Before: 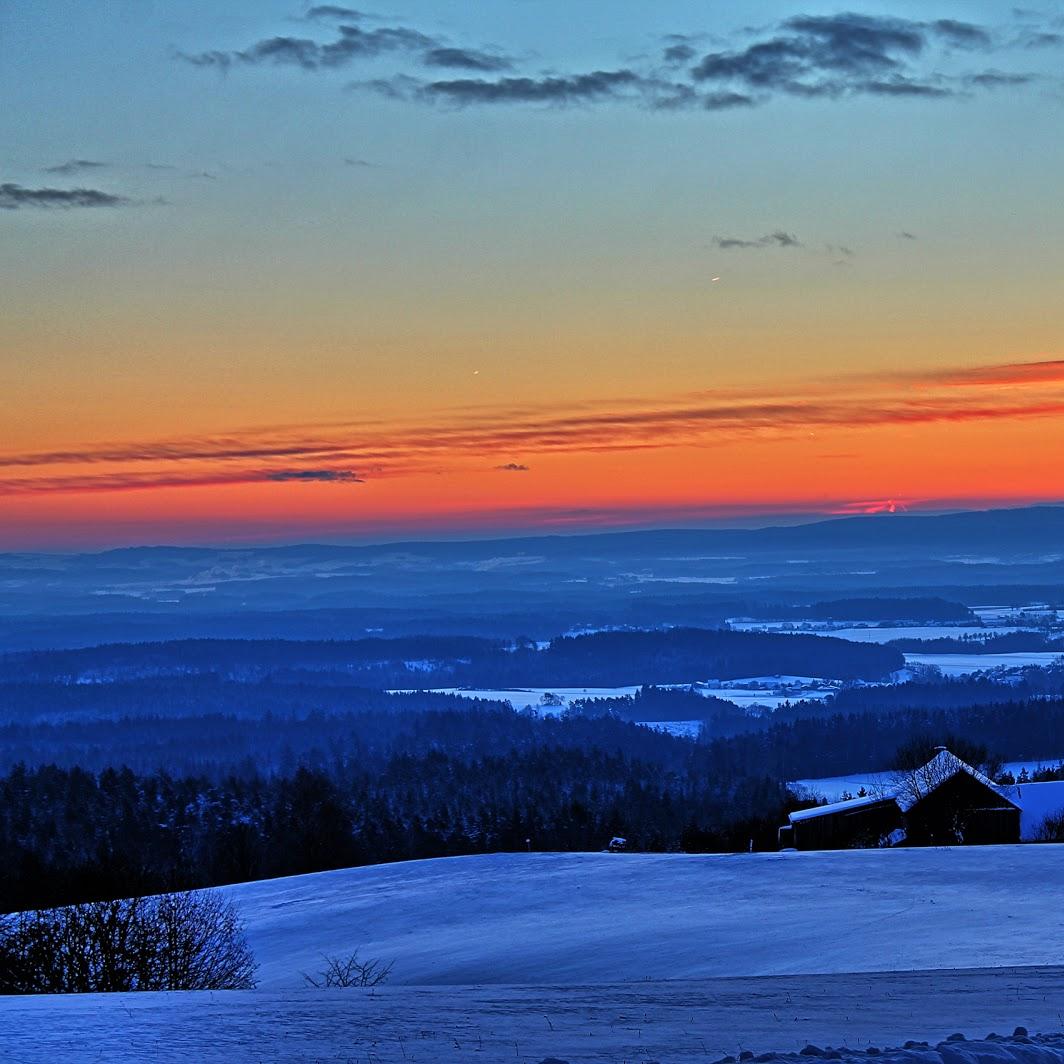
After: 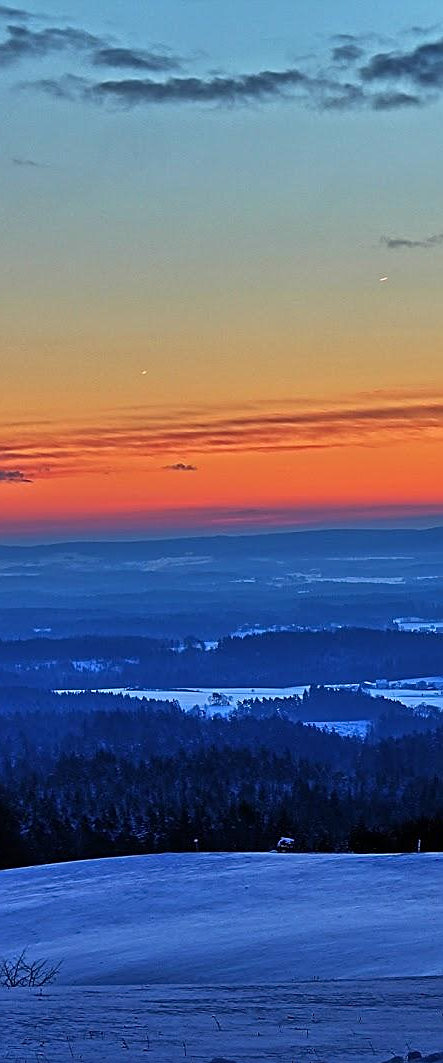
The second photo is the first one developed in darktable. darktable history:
color correction: highlights a* 0.003, highlights b* -0.283
crop: left 31.229%, right 27.105%
sharpen: on, module defaults
